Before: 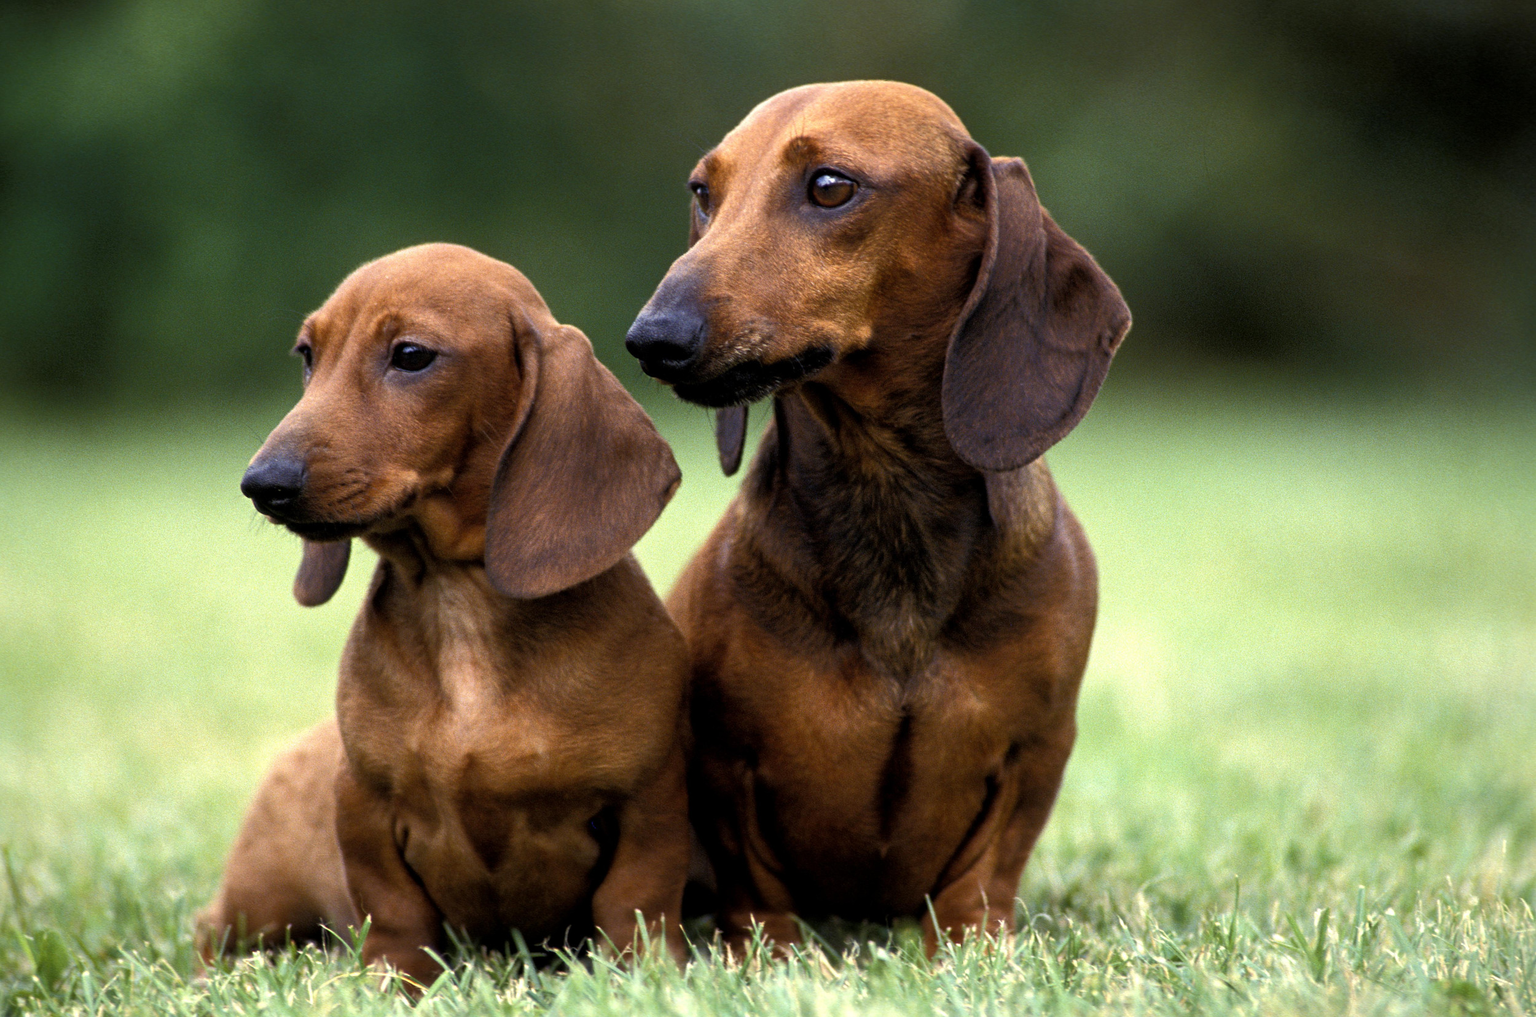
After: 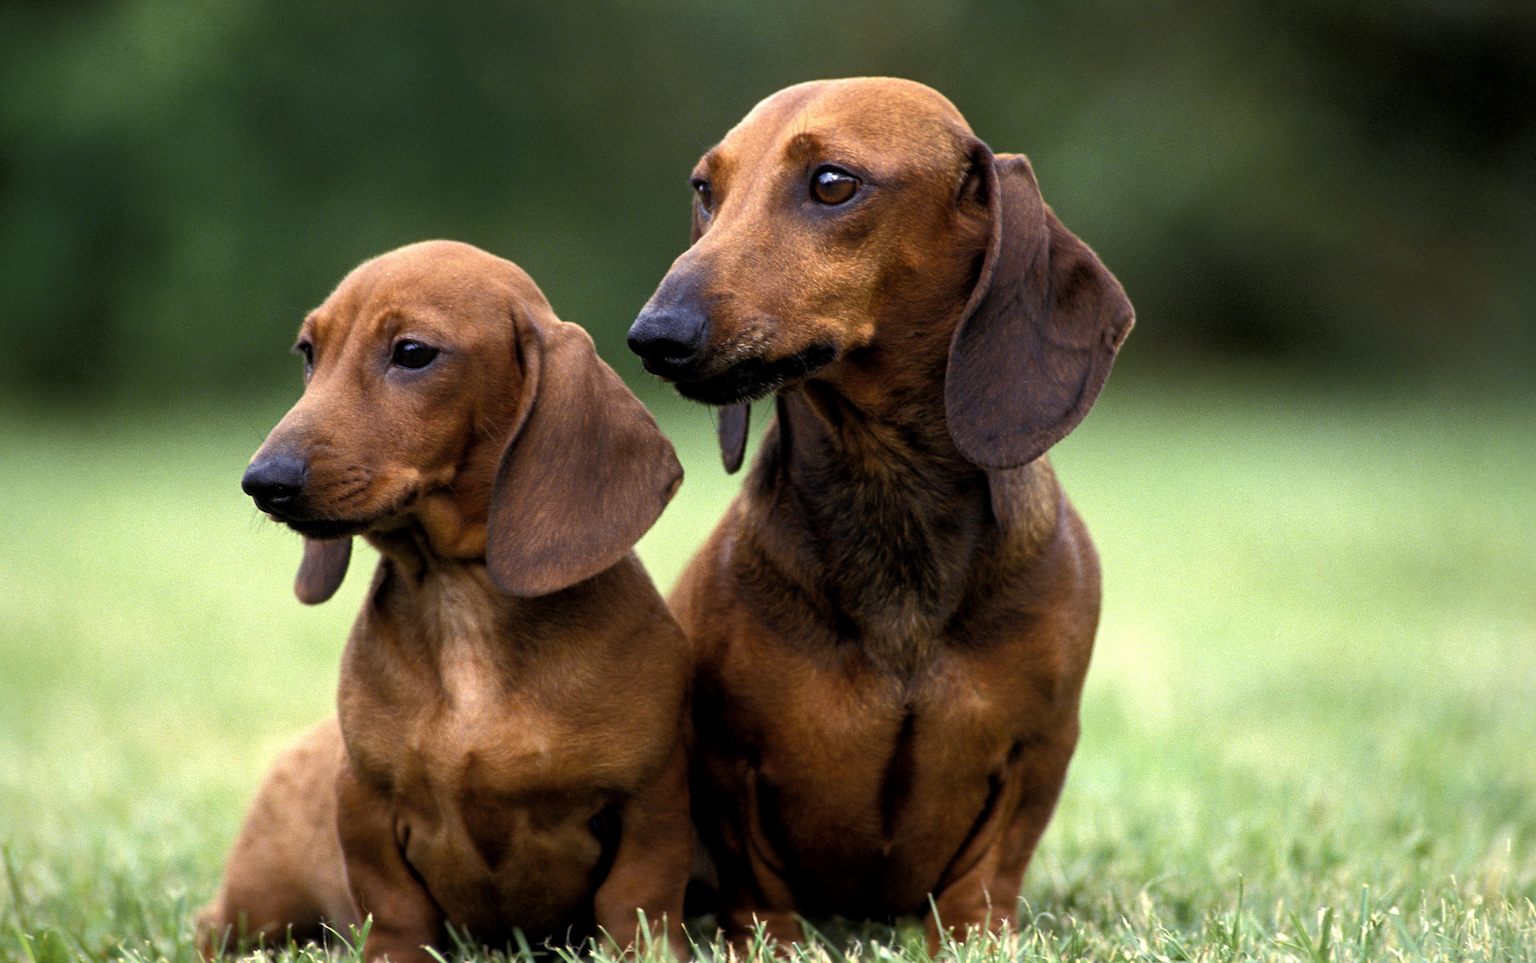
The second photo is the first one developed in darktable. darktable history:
crop: top 0.41%, right 0.261%, bottom 5.104%
